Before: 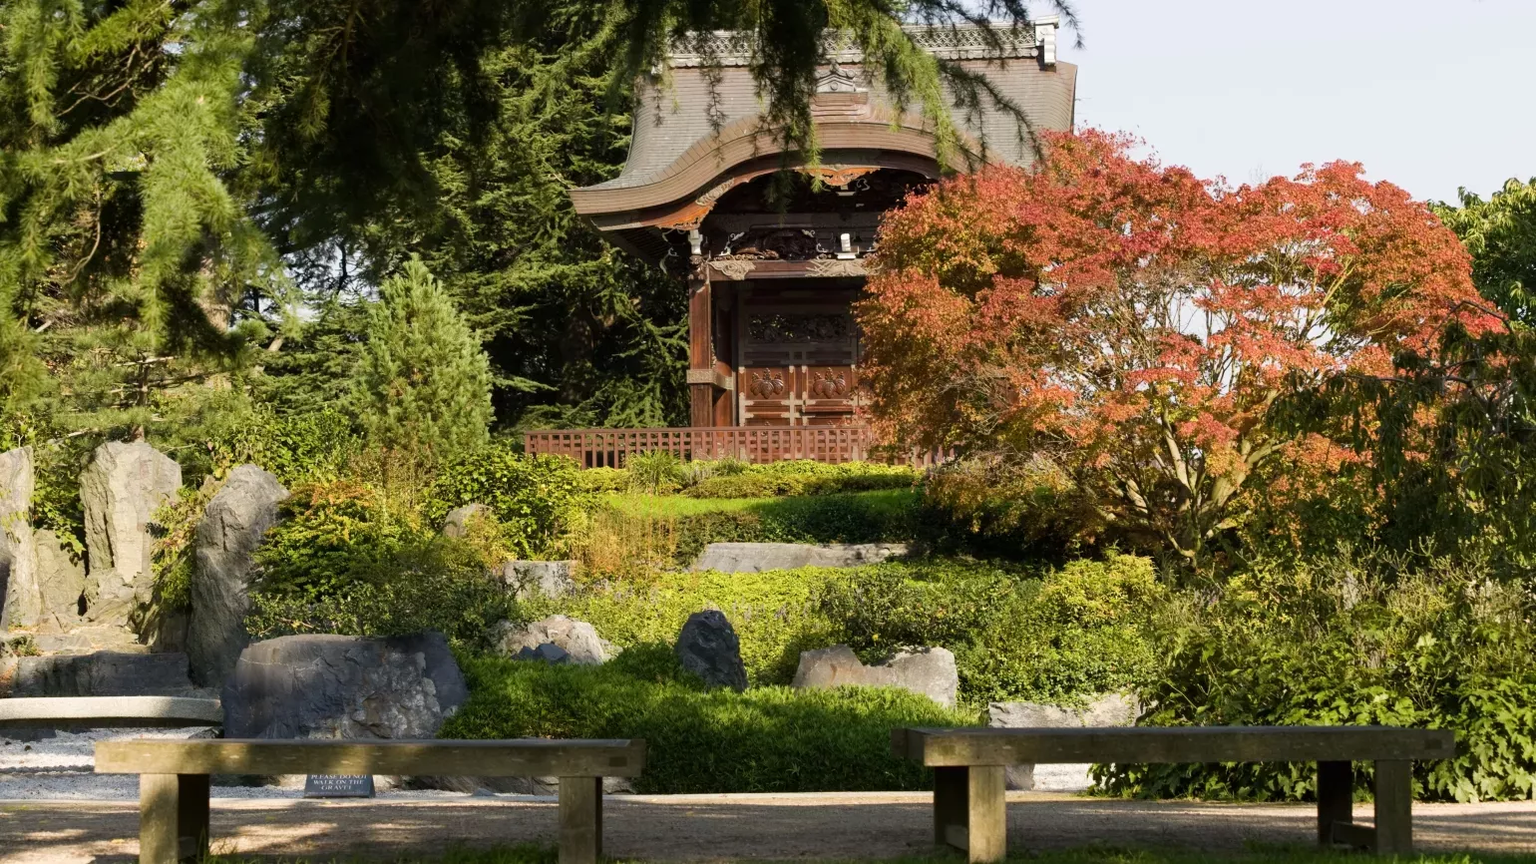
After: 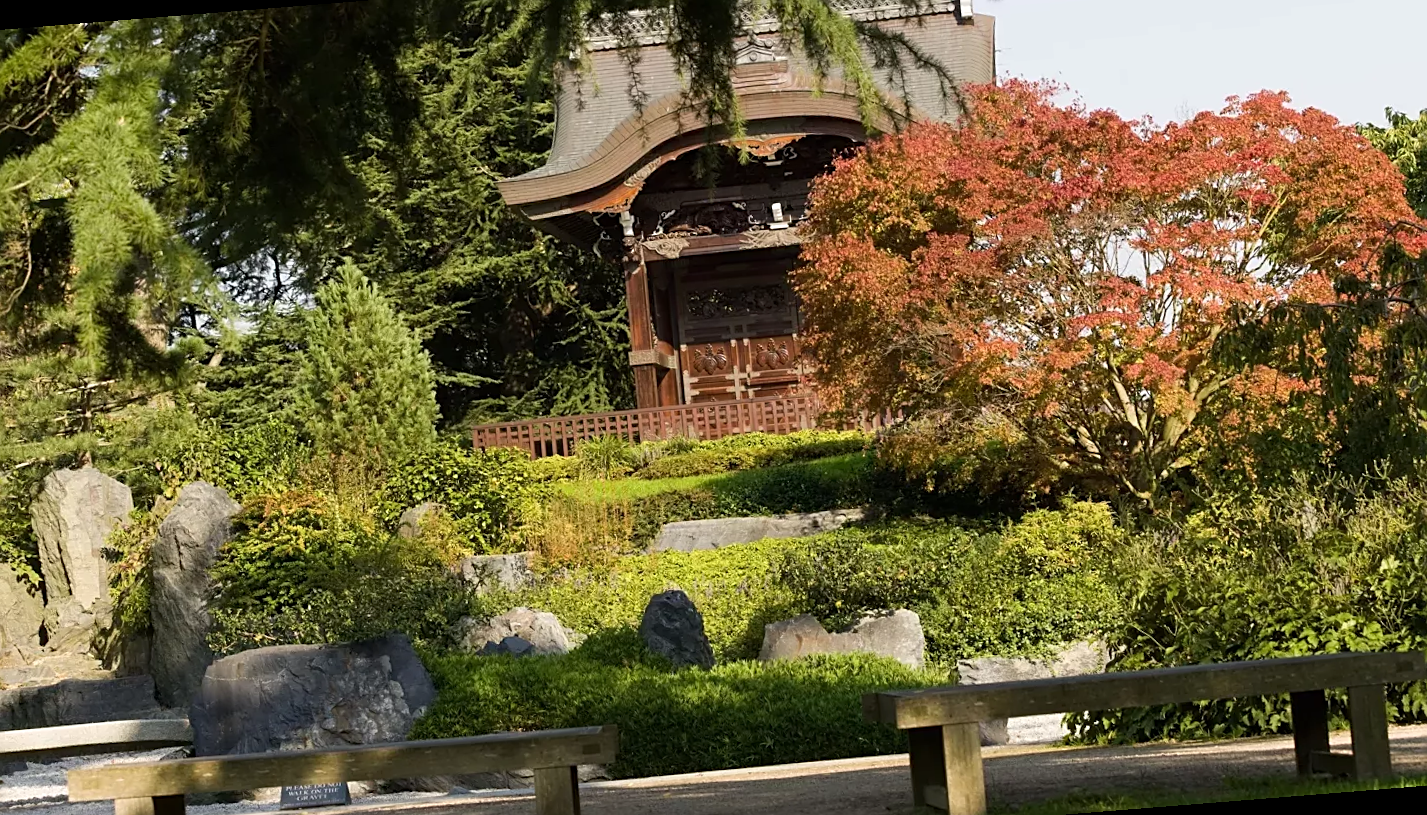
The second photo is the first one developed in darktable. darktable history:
sharpen: on, module defaults
rotate and perspective: rotation -4.57°, crop left 0.054, crop right 0.944, crop top 0.087, crop bottom 0.914
